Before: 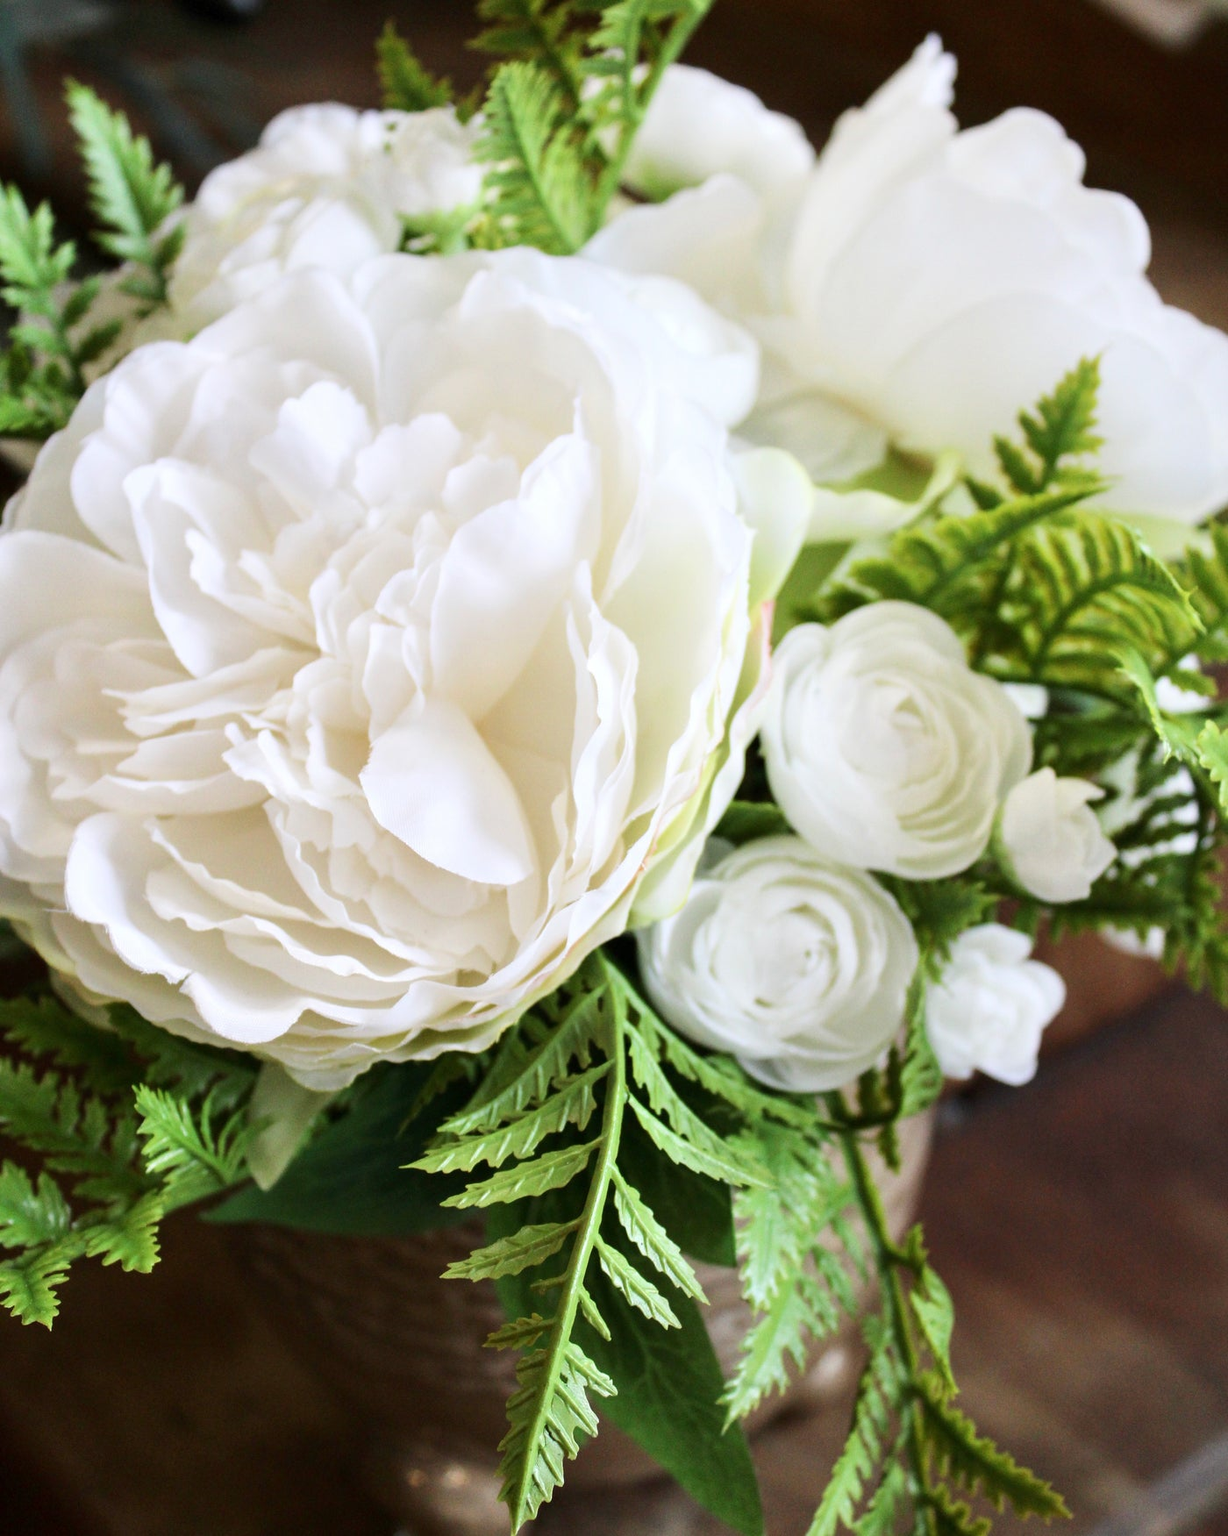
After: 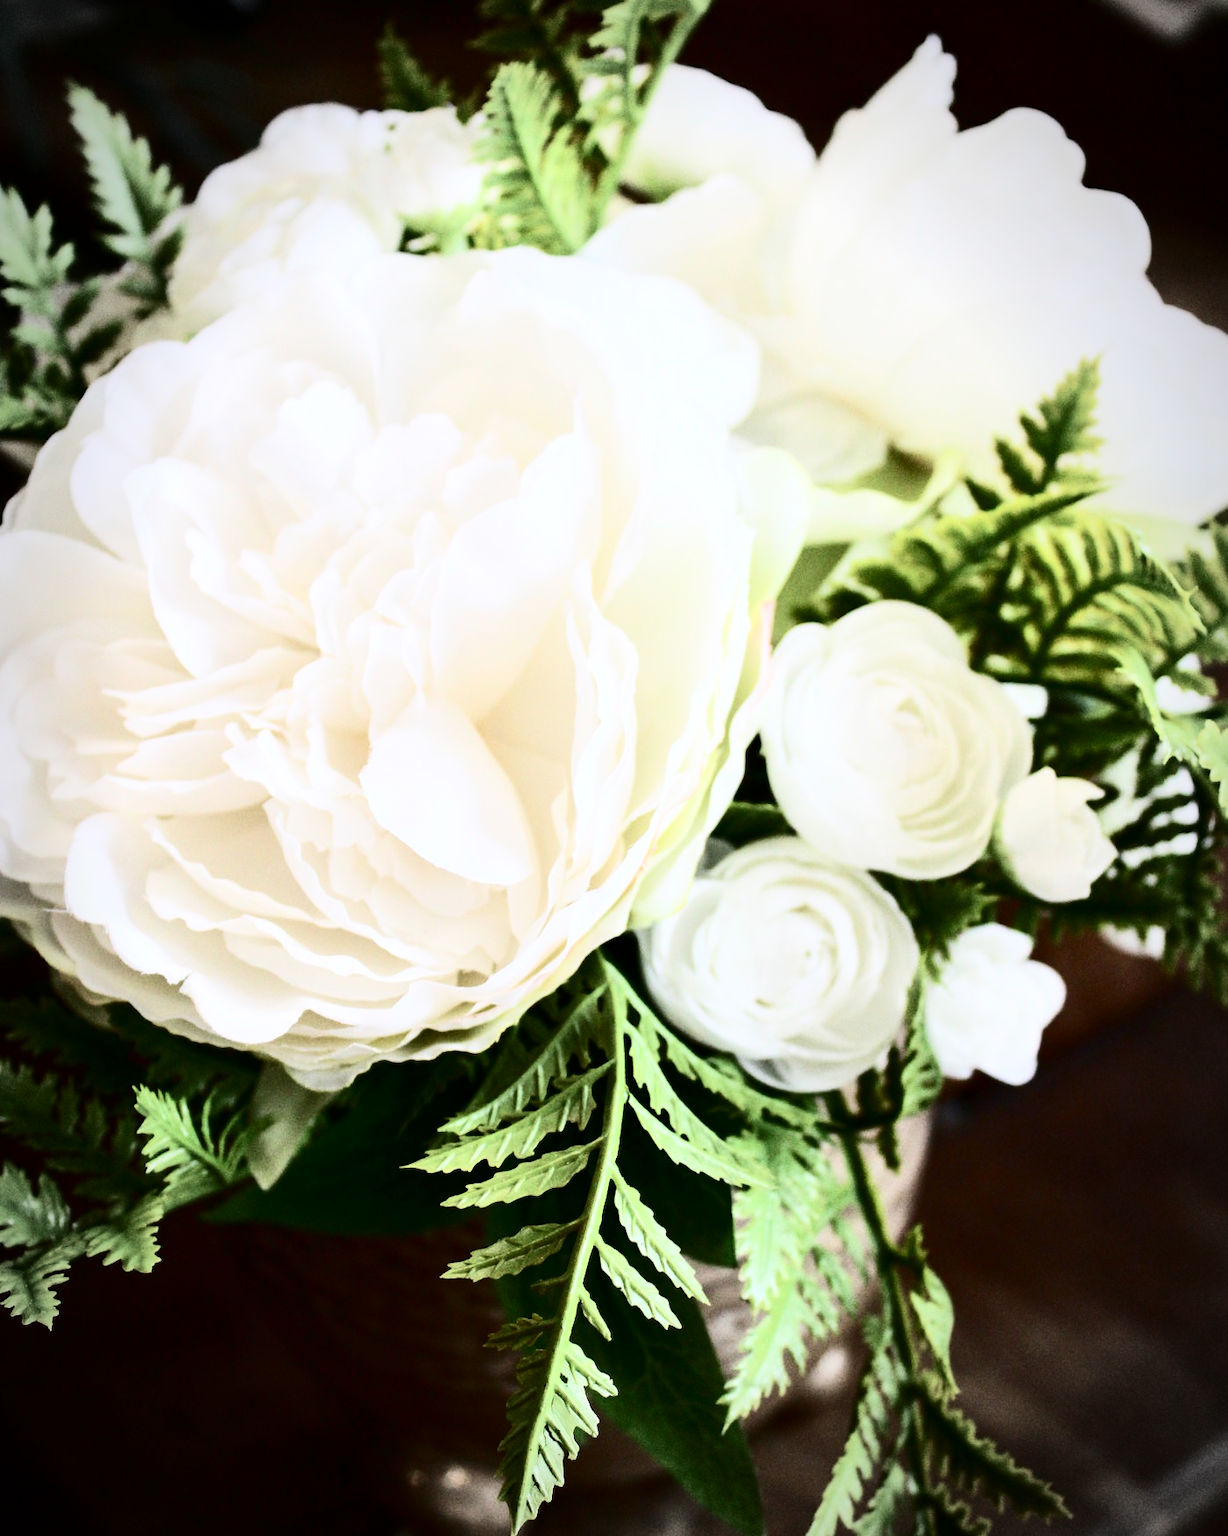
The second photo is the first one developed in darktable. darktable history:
contrast brightness saturation: contrast 0.5, saturation -0.1
vignetting: automatic ratio true
